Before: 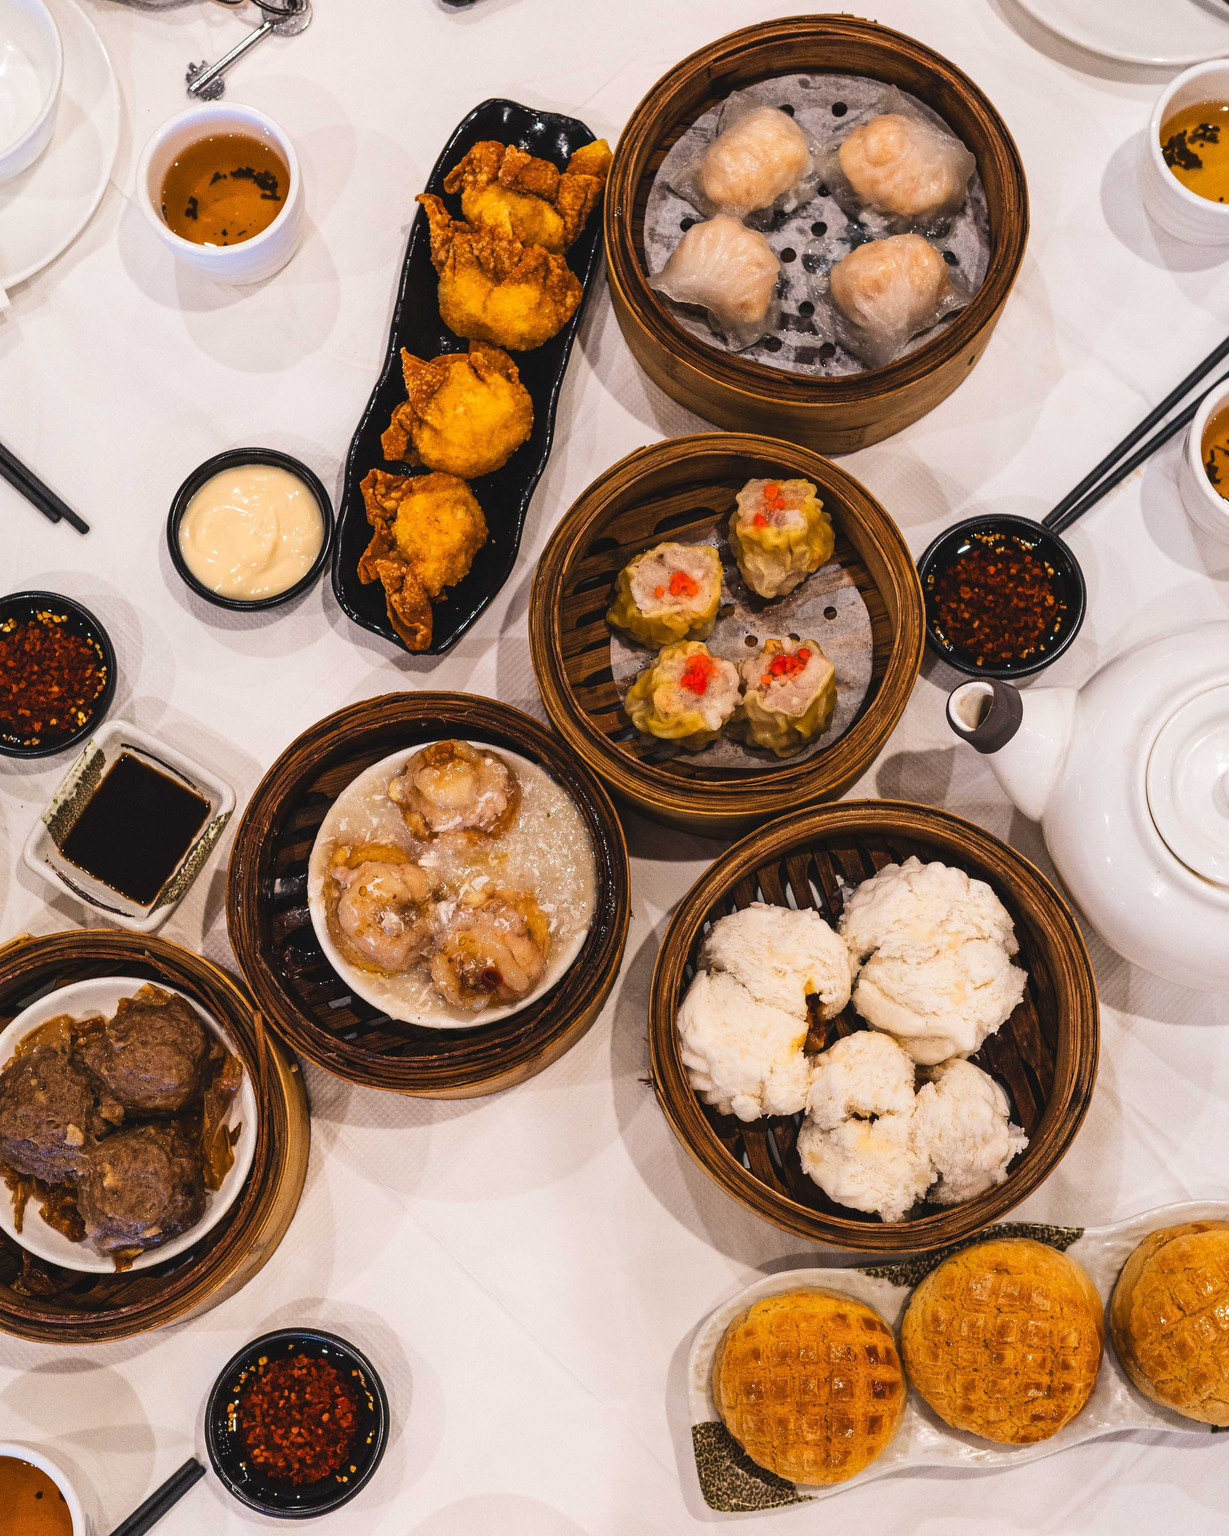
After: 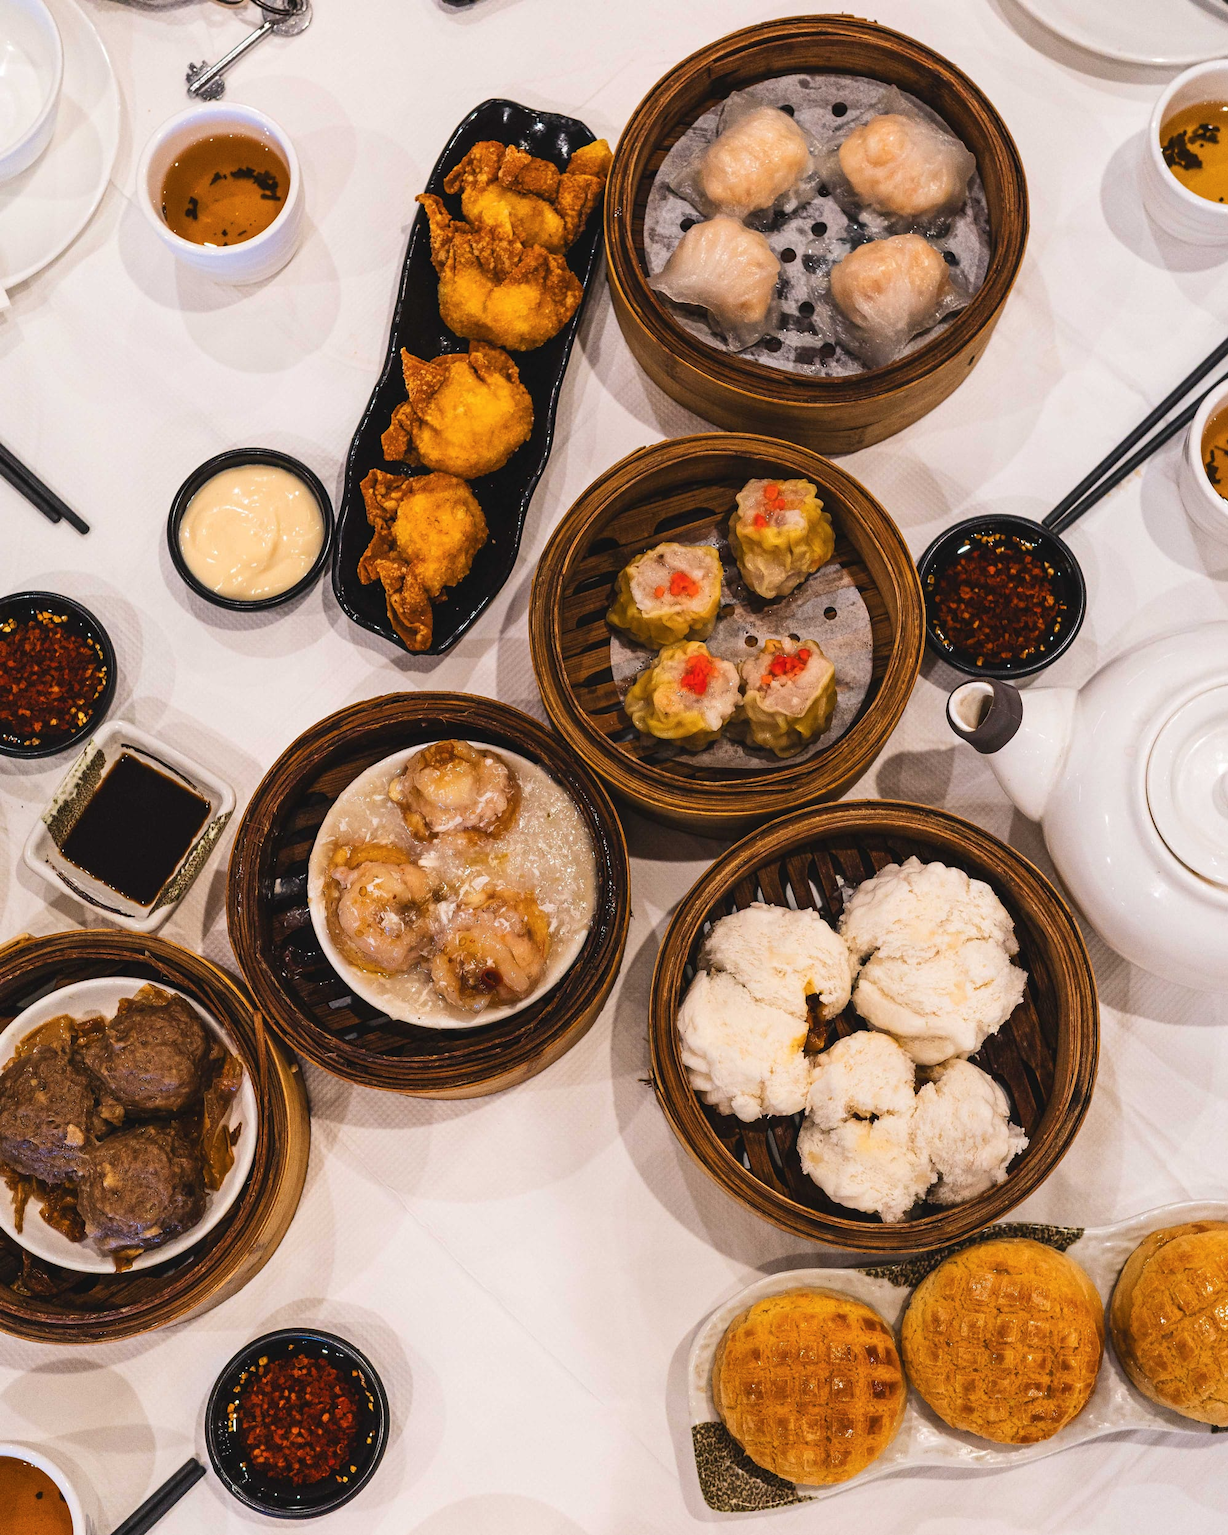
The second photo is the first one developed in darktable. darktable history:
color balance rgb: perceptual saturation grading › global saturation 0.67%
